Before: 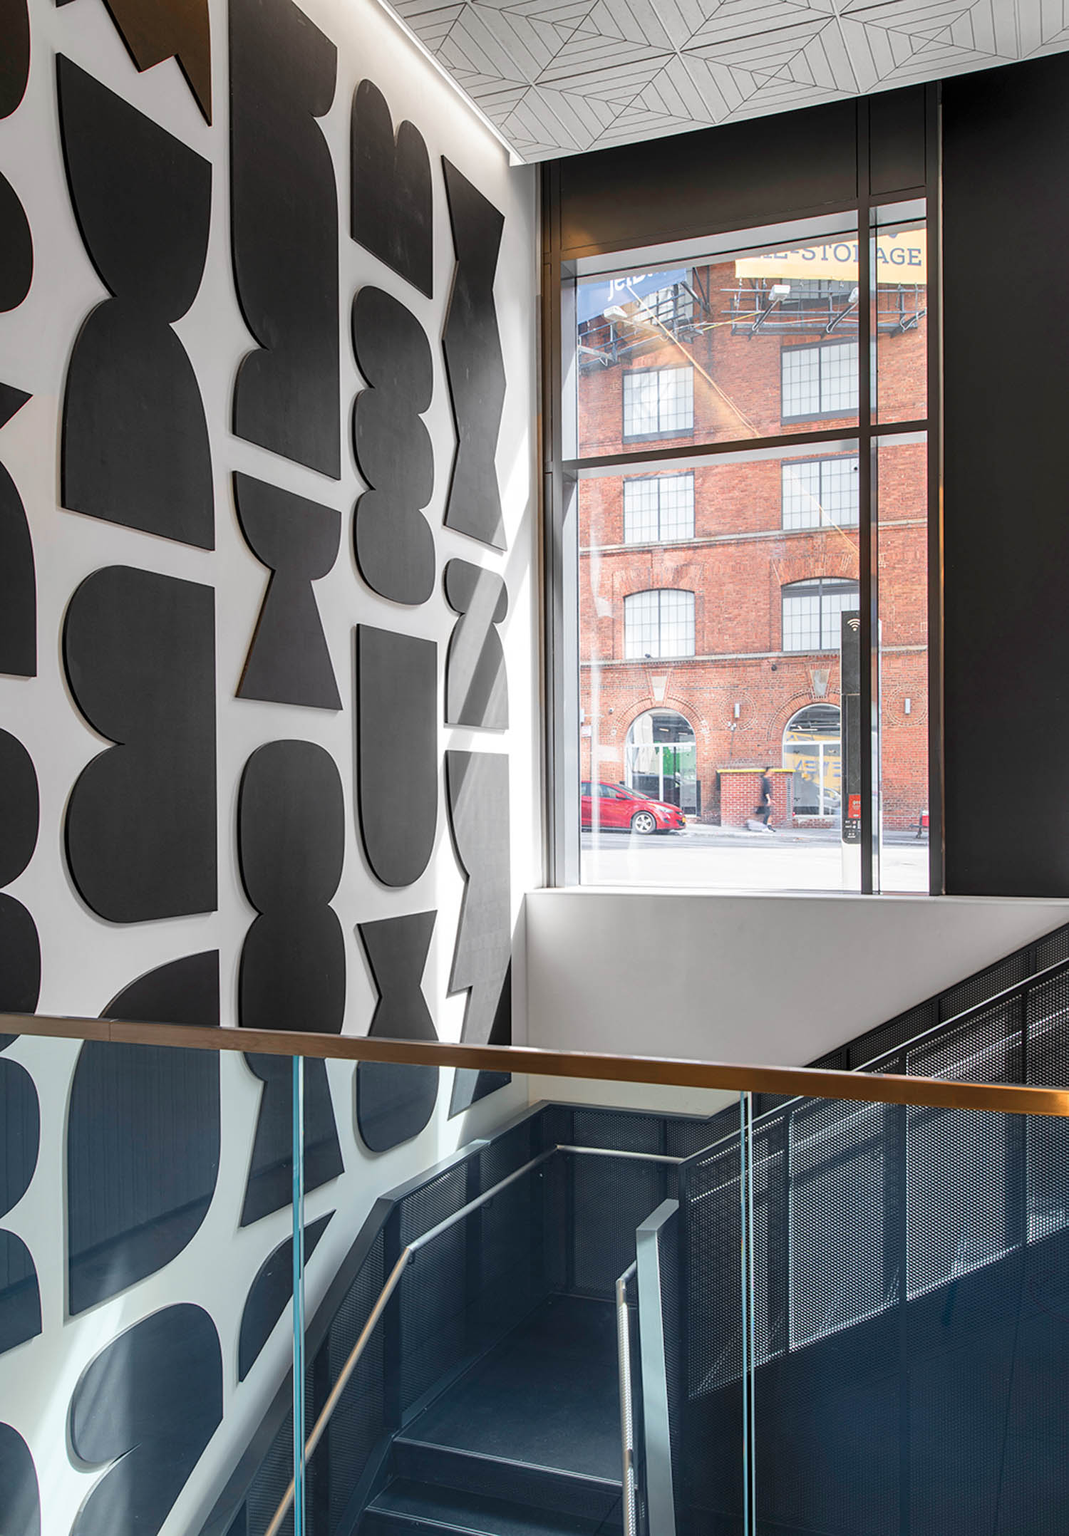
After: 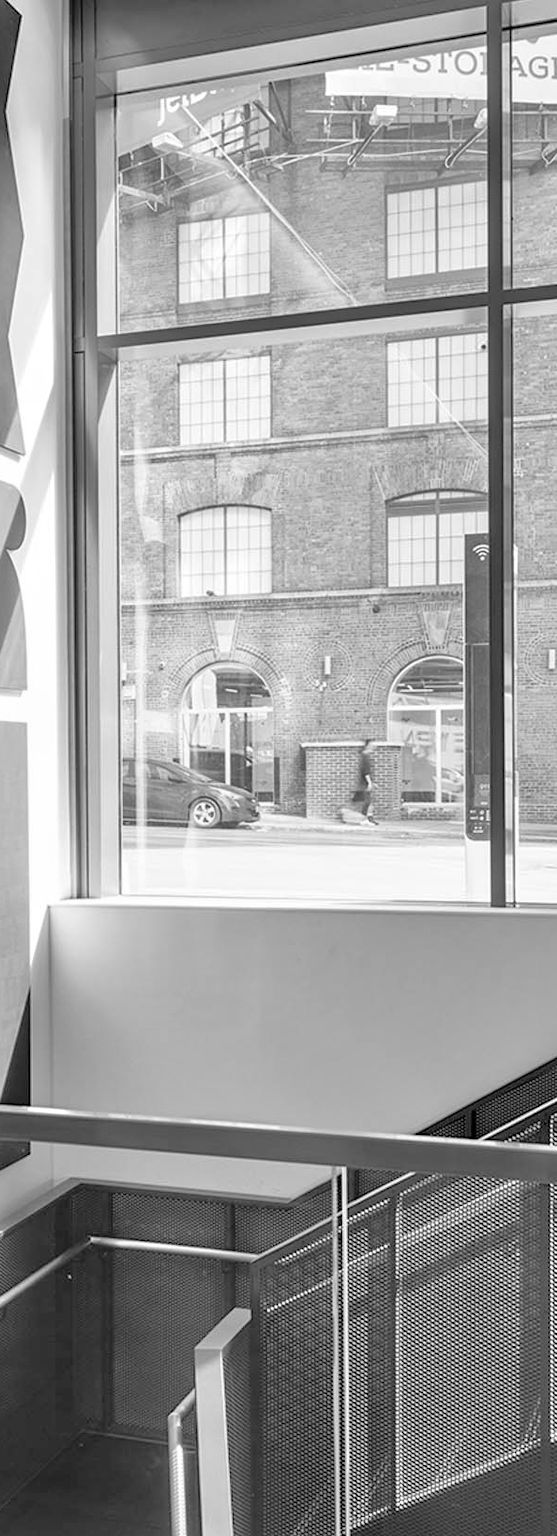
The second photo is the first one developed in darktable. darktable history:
monochrome: a -6.99, b 35.61, size 1.4
tone equalizer: -7 EV 0.15 EV, -6 EV 0.6 EV, -5 EV 1.15 EV, -4 EV 1.33 EV, -3 EV 1.15 EV, -2 EV 0.6 EV, -1 EV 0.15 EV, mask exposure compensation -0.5 EV
crop: left 45.721%, top 13.393%, right 14.118%, bottom 10.01%
